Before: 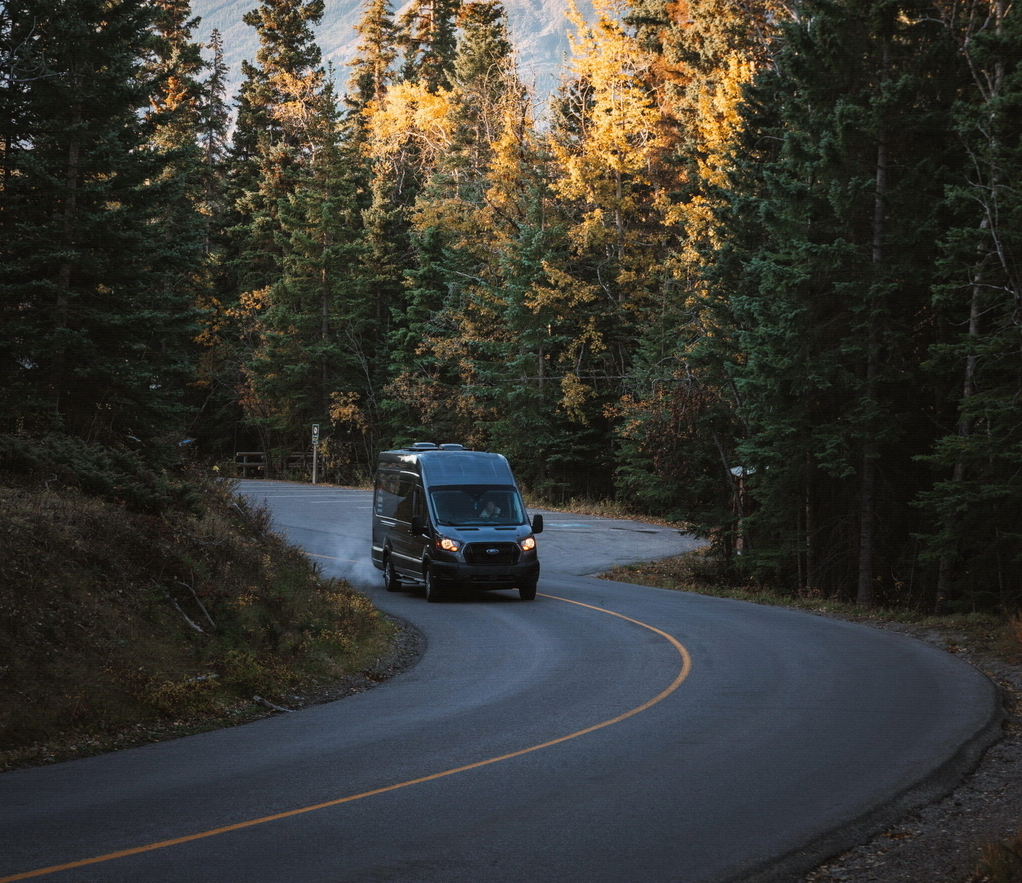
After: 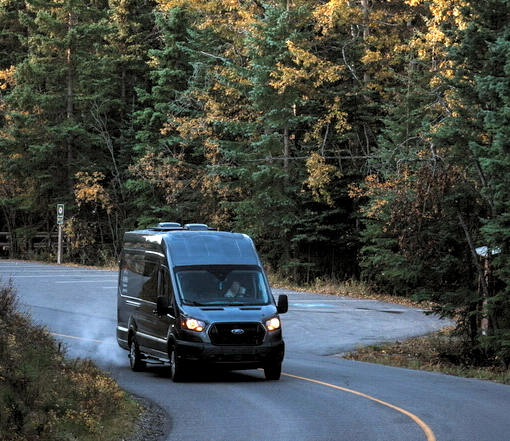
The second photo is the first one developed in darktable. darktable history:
crop: left 25%, top 25%, right 25%, bottom 25%
exposure: exposure 0.7 EV, compensate highlight preservation false
white balance: red 0.982, blue 1.018
rgb levels: levels [[0.01, 0.419, 0.839], [0, 0.5, 1], [0, 0.5, 1]]
